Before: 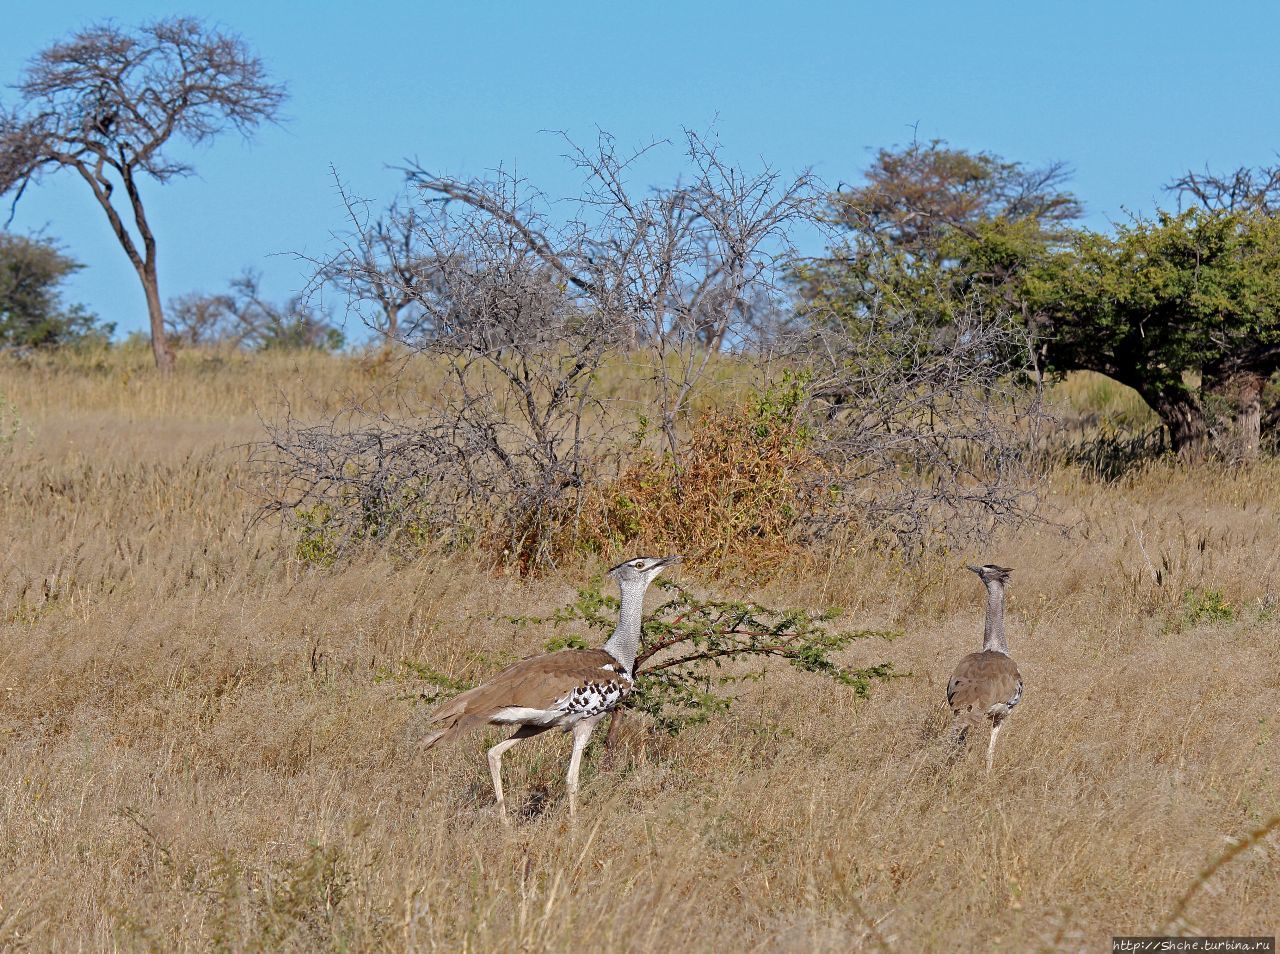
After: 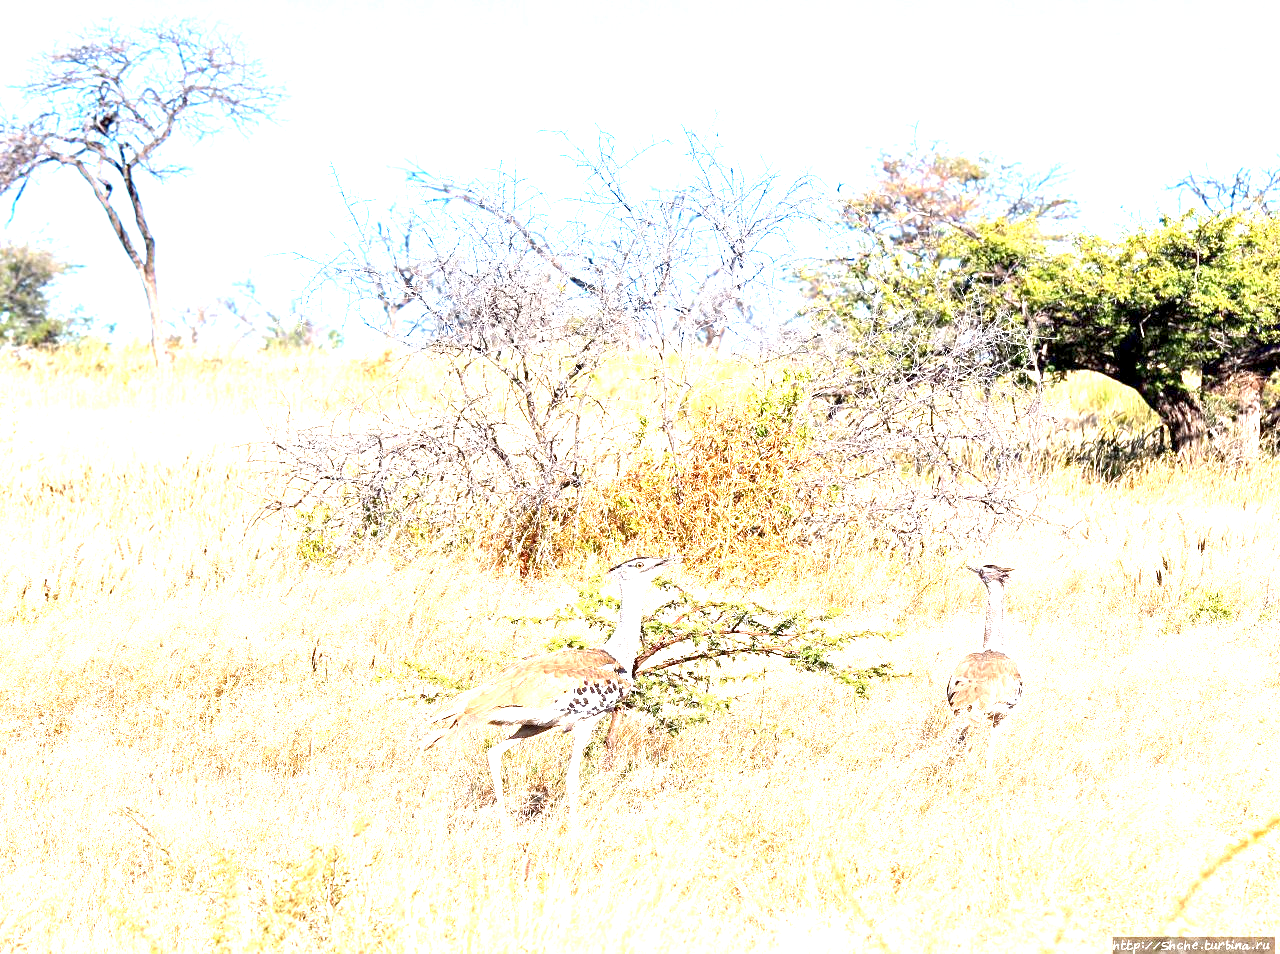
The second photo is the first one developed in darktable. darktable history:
exposure: black level correction 0.001, exposure 2.635 EV, compensate highlight preservation false
